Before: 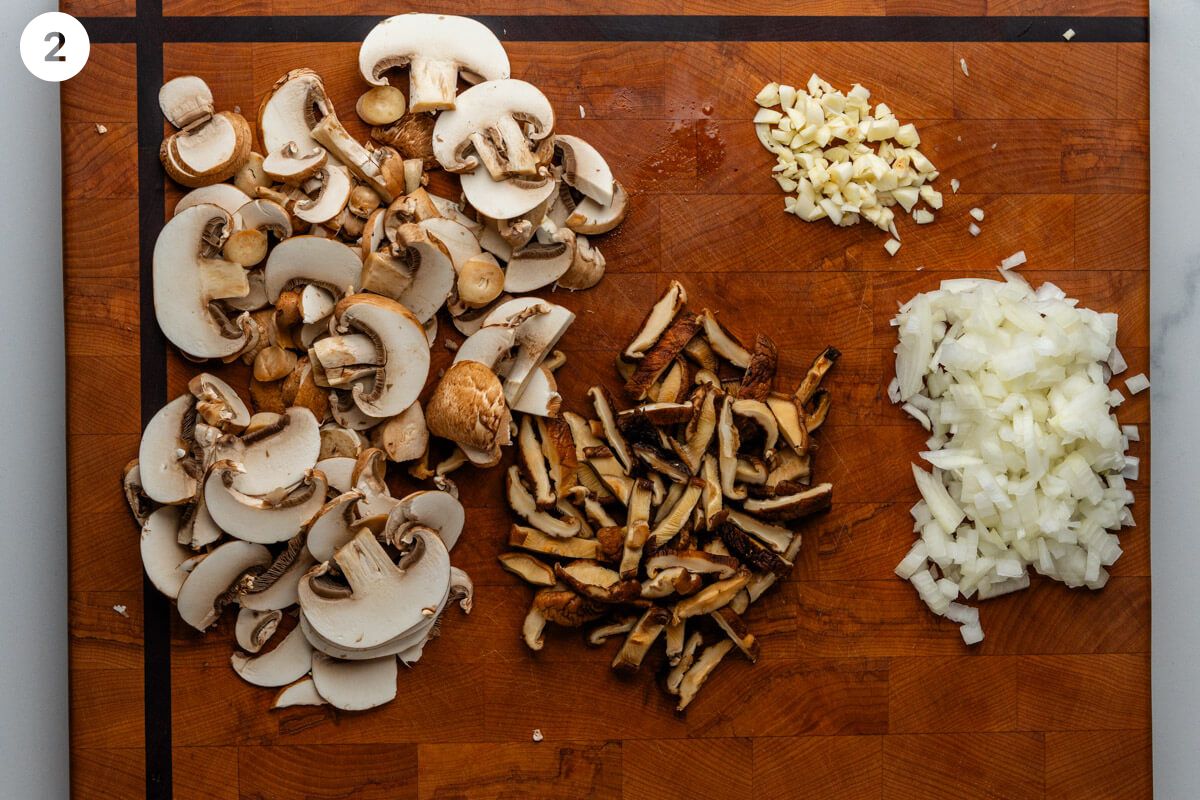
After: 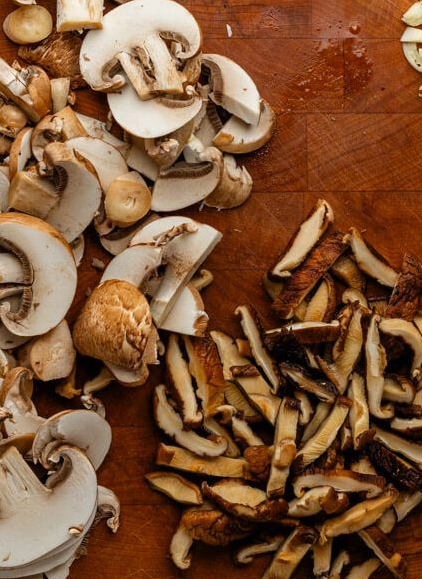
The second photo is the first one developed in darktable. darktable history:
crop and rotate: left 29.476%, top 10.214%, right 35.32%, bottom 17.333%
white balance: red 1, blue 1
